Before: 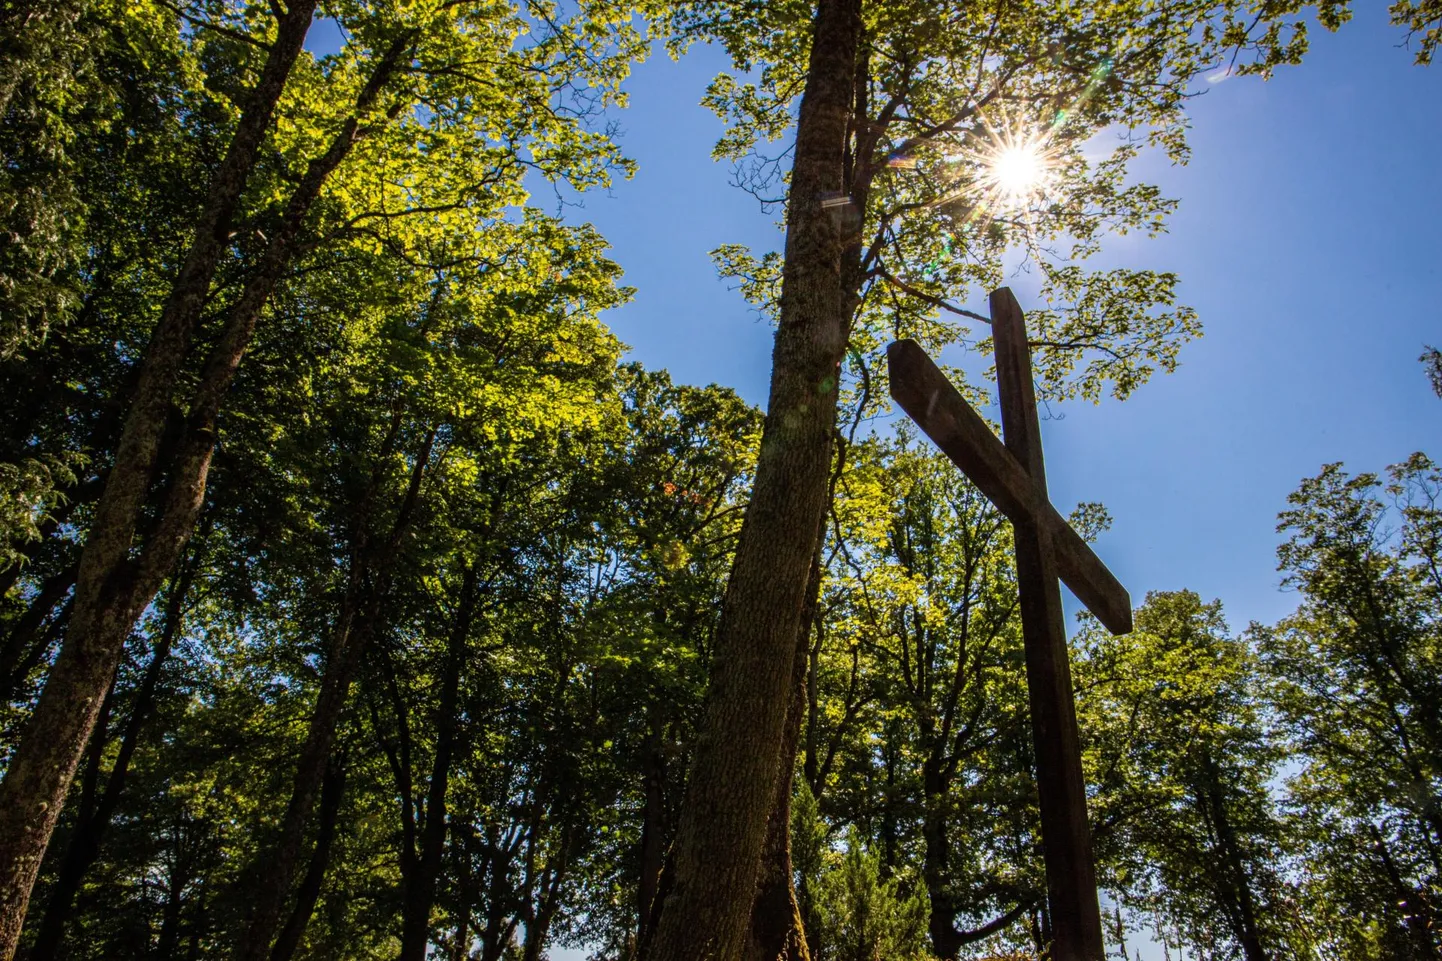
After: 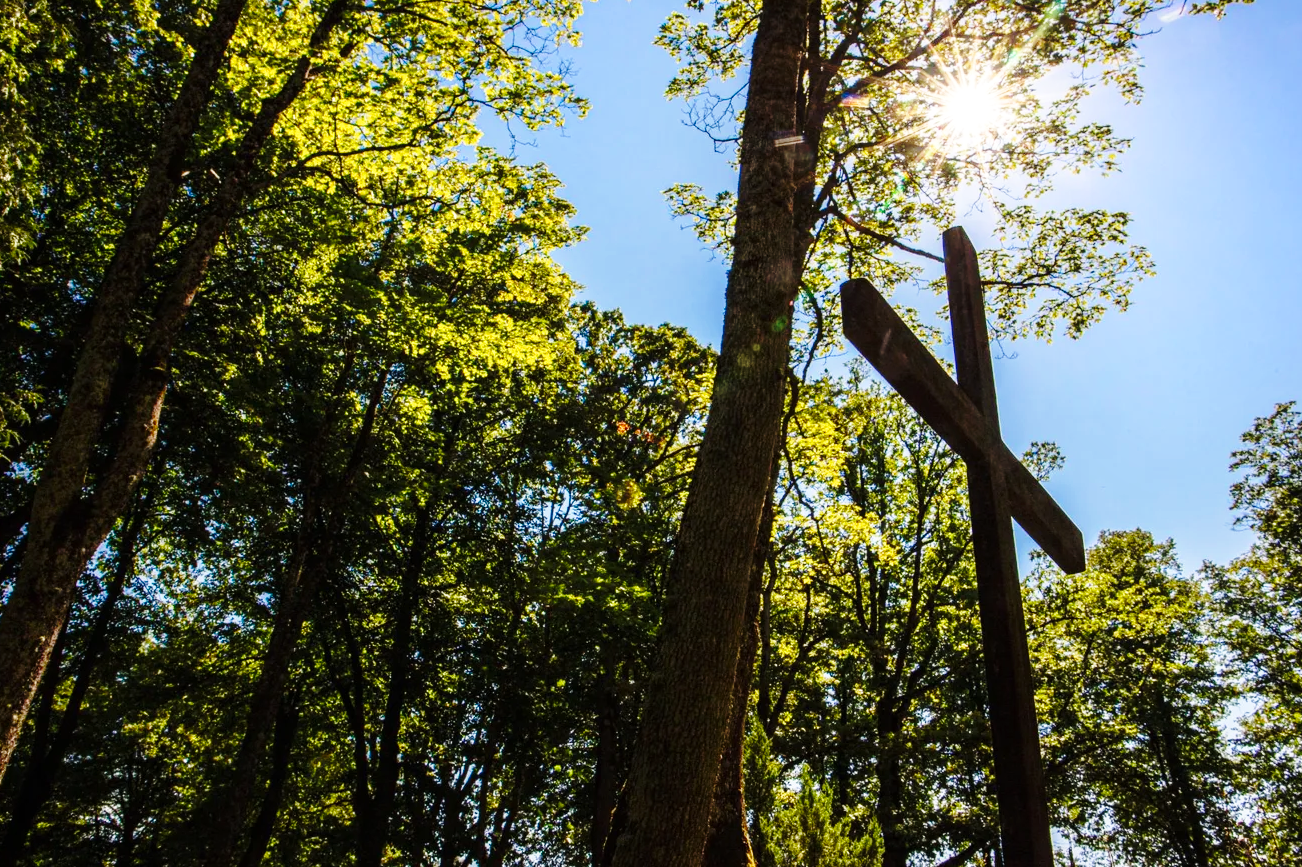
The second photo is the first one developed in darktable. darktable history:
base curve: curves: ch0 [(0, 0) (0.036, 0.037) (0.121, 0.228) (0.46, 0.76) (0.859, 0.983) (1, 1)], preserve colors none
shadows and highlights: shadows -23.08, highlights 46.15, soften with gaussian
crop: left 3.305%, top 6.436%, right 6.389%, bottom 3.258%
